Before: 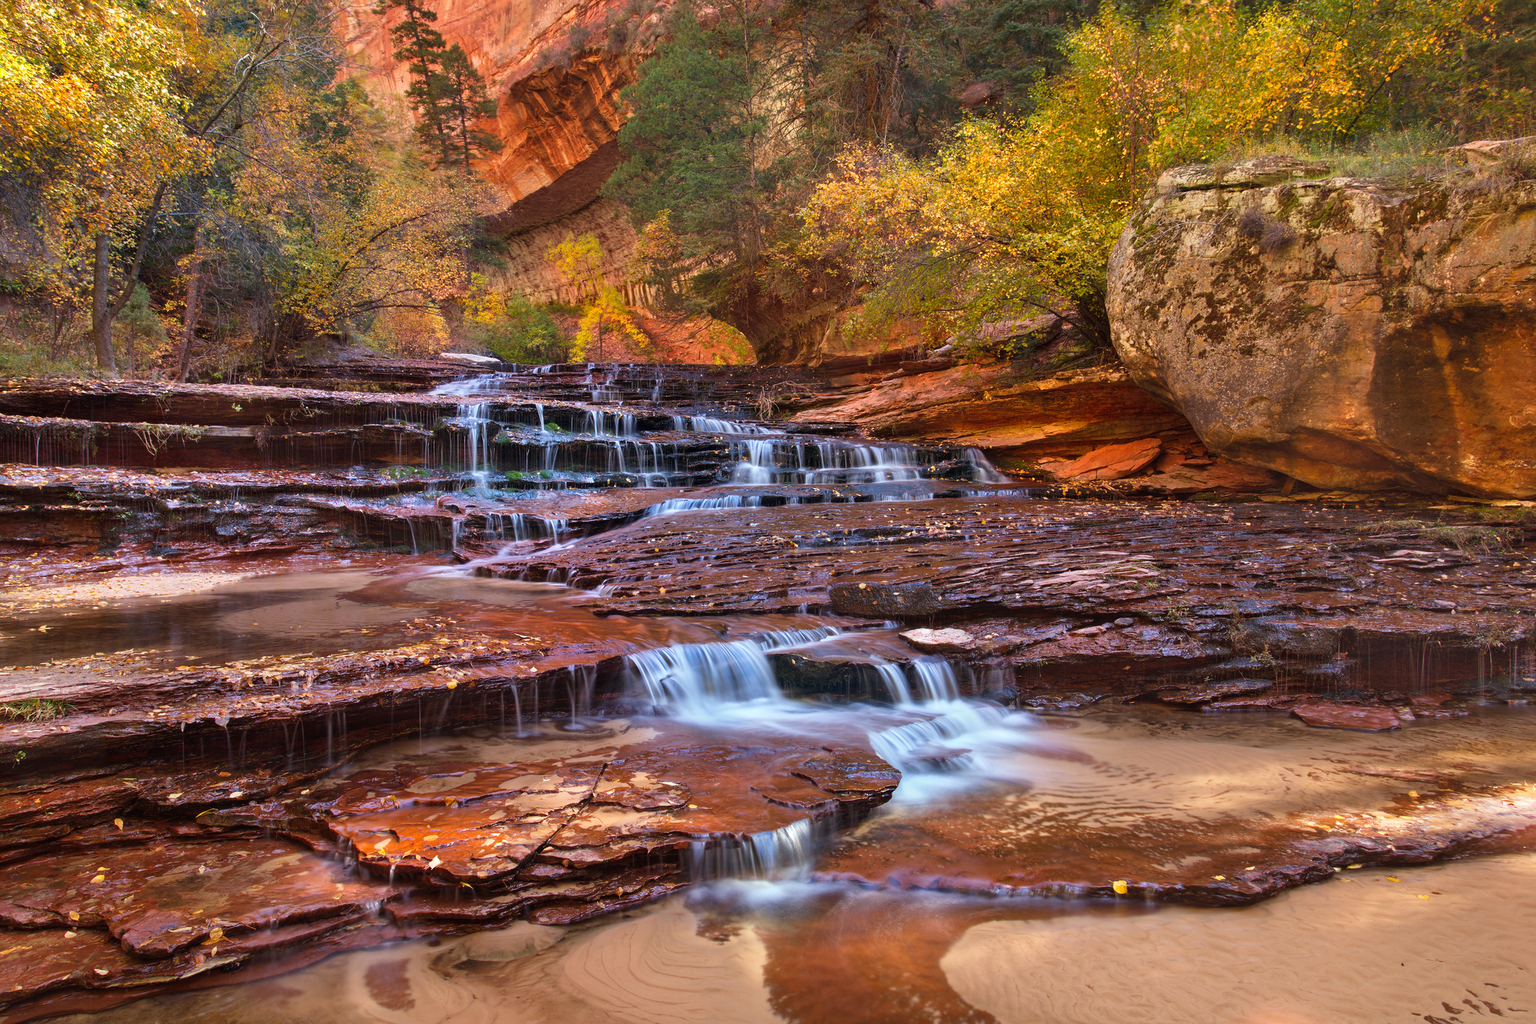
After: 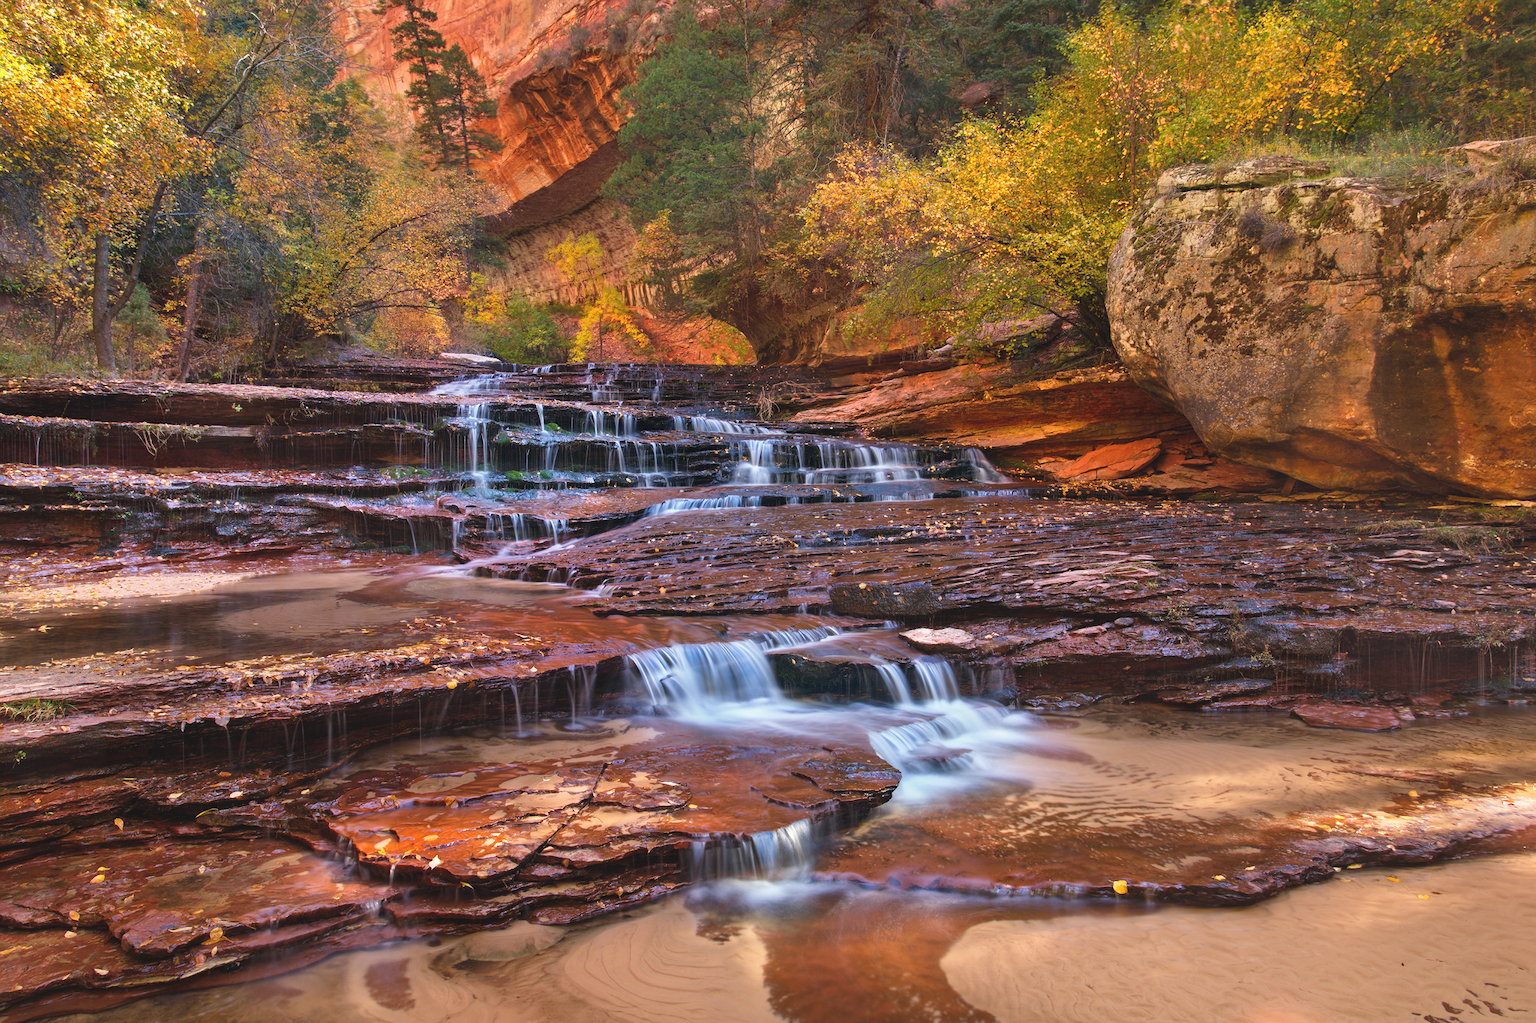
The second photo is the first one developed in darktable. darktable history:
color balance rgb: power › chroma 0.499%, power › hue 215.39°, highlights gain › chroma 1.642%, highlights gain › hue 56.97°, global offset › luminance 0.666%, perceptual saturation grading › global saturation 0.524%
